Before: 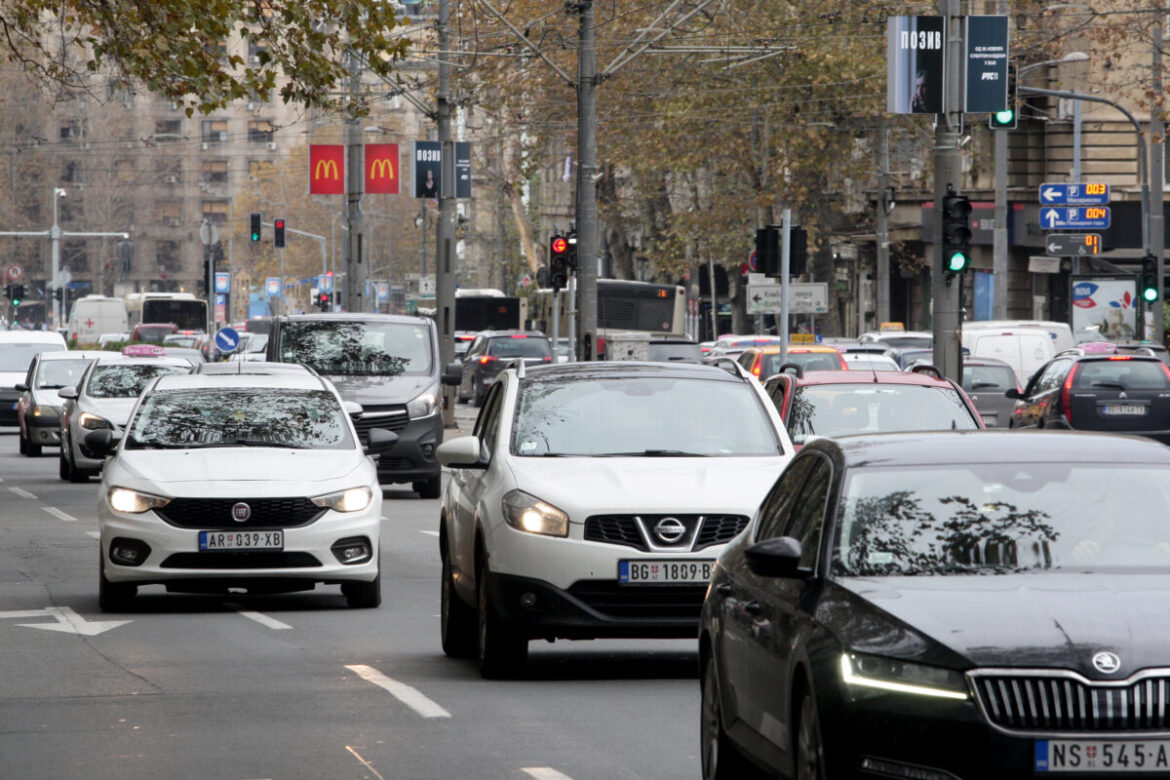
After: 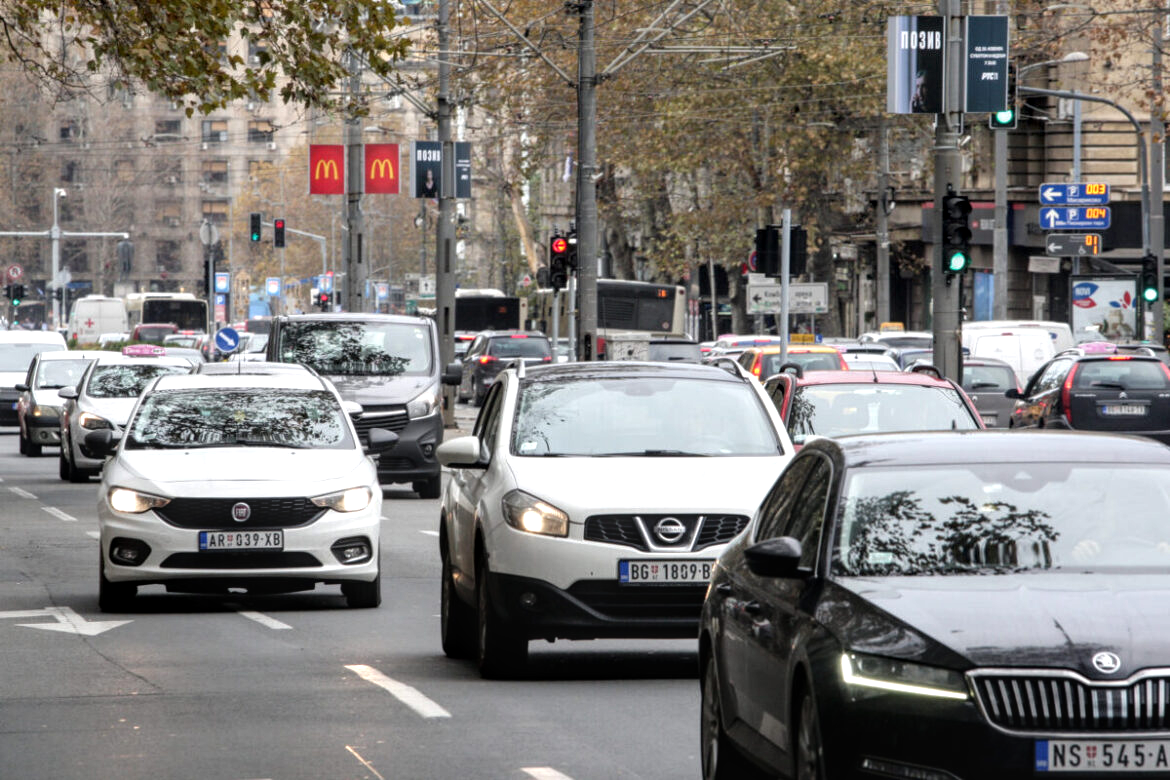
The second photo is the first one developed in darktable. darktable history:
tone equalizer: -8 EV -0.402 EV, -7 EV -0.424 EV, -6 EV -0.344 EV, -5 EV -0.217 EV, -3 EV 0.237 EV, -2 EV 0.312 EV, -1 EV 0.366 EV, +0 EV 0.411 EV
local contrast: on, module defaults
